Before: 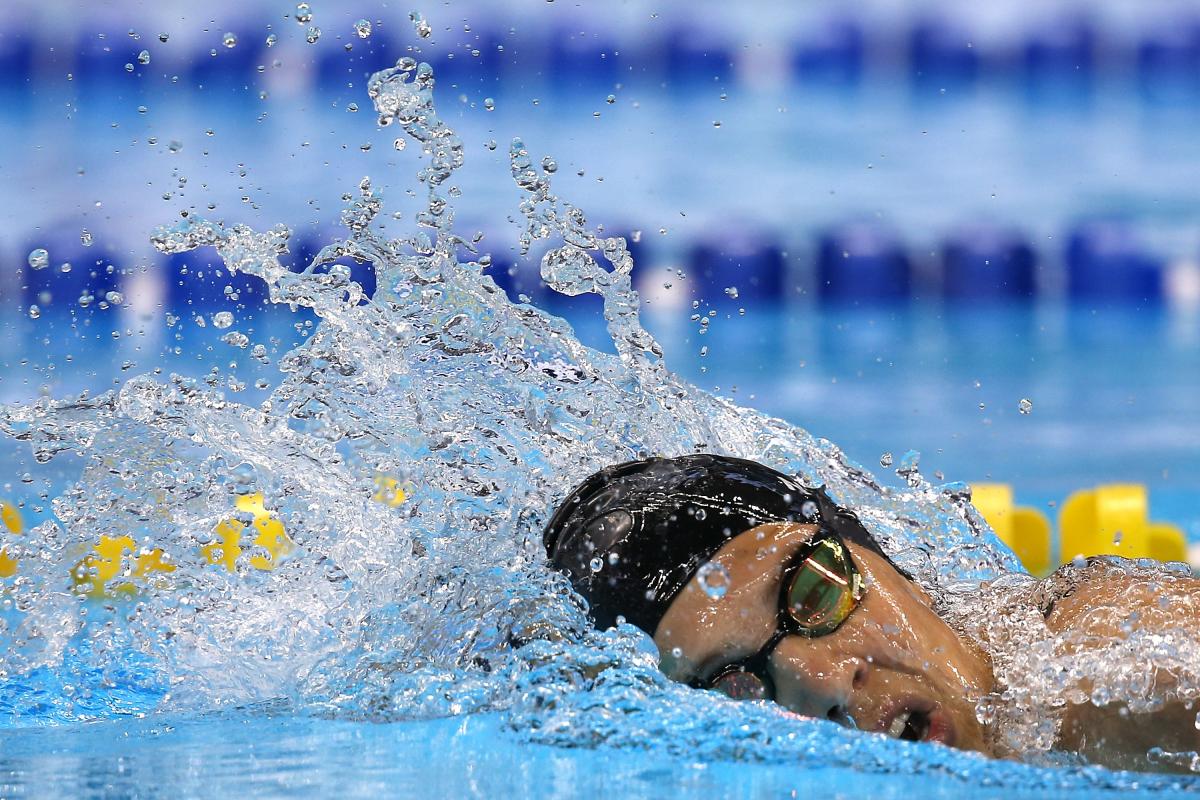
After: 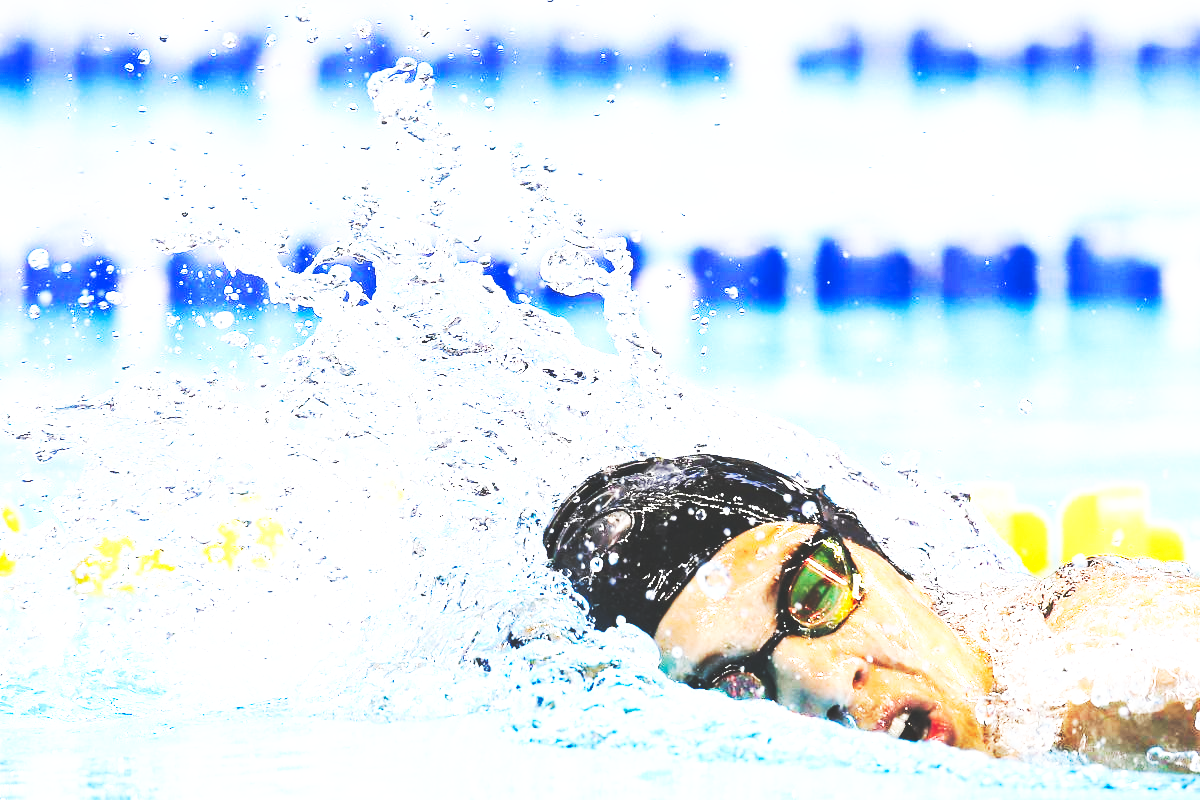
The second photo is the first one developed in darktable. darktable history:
base curve: curves: ch0 [(0, 0.015) (0.085, 0.116) (0.134, 0.298) (0.19, 0.545) (0.296, 0.764) (0.599, 0.982) (1, 1)], preserve colors none
exposure: black level correction -0.006, exposure 1 EV, compensate exposure bias true, compensate highlight preservation false
